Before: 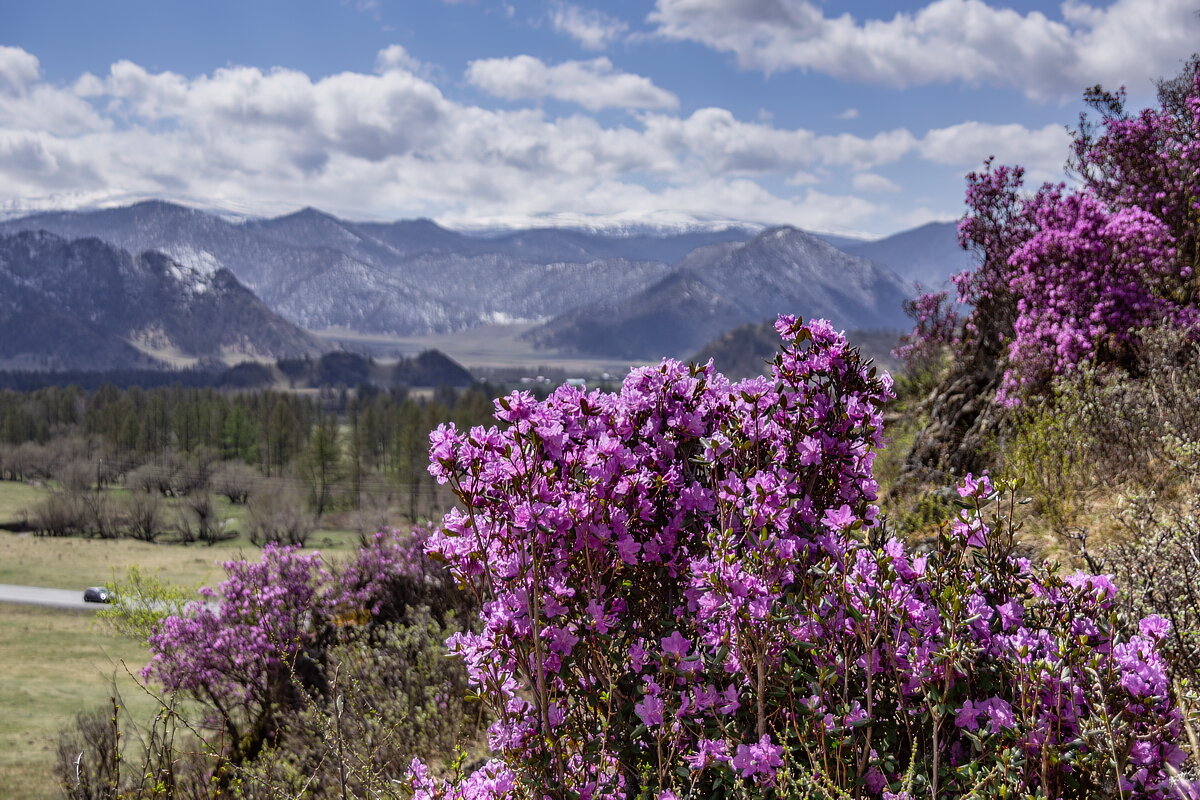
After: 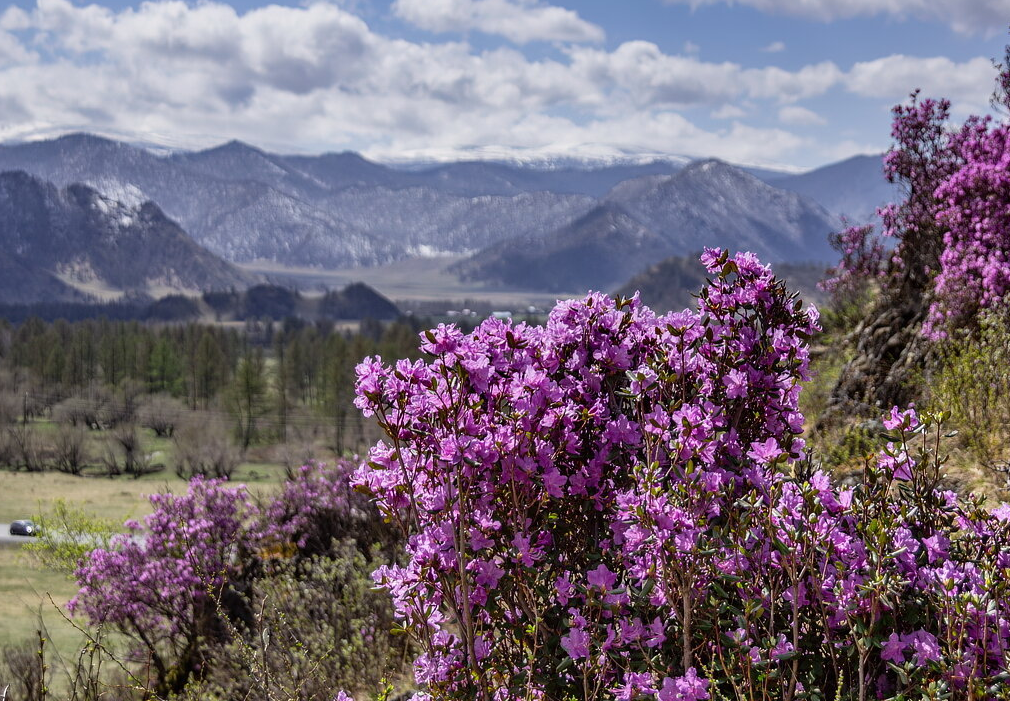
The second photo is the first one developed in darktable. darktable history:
crop: left 6.217%, top 8.402%, right 9.545%, bottom 3.934%
